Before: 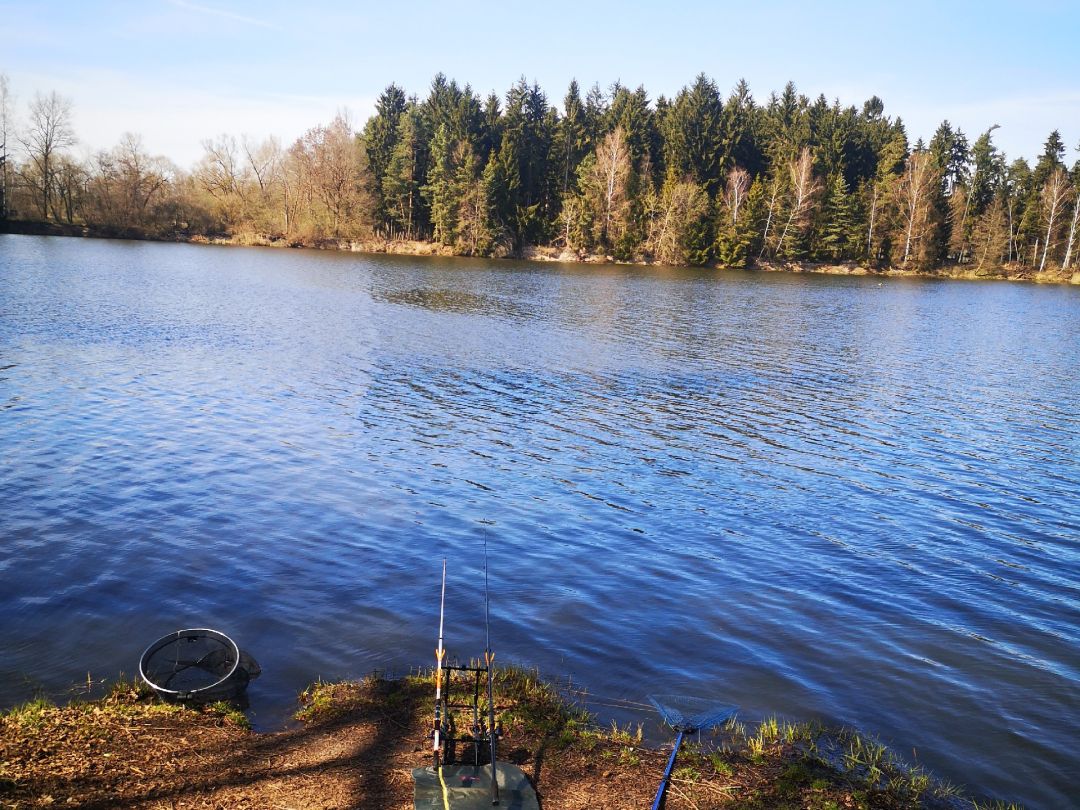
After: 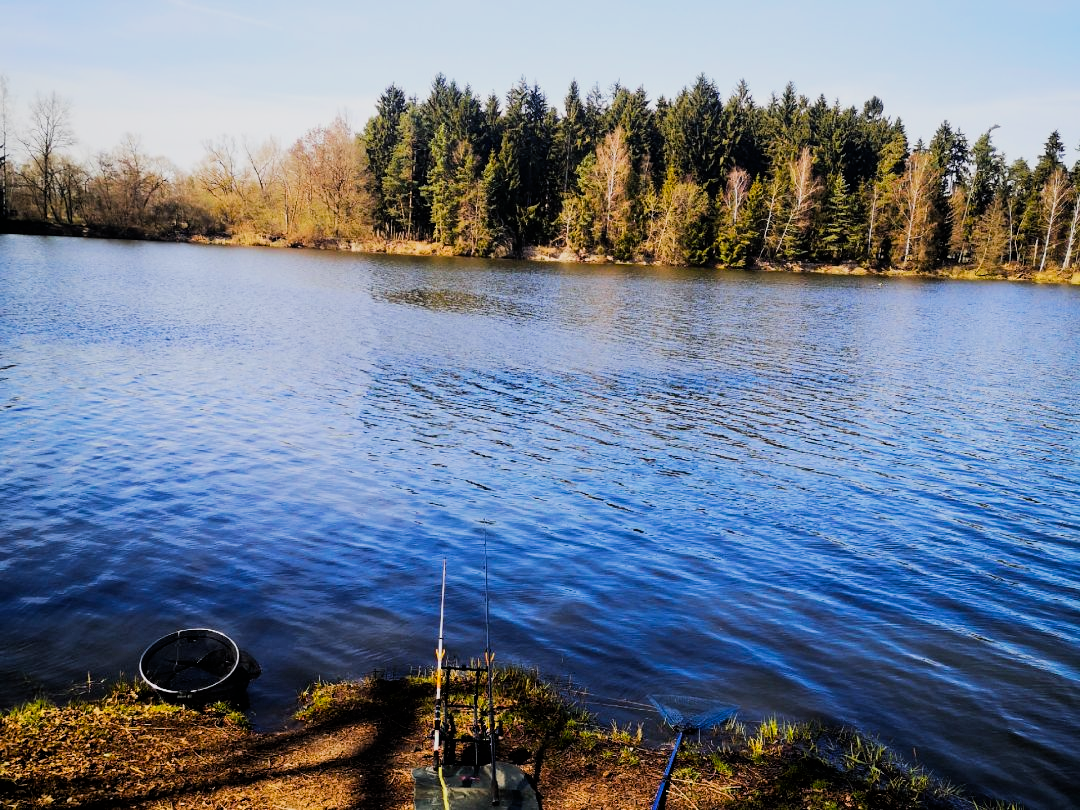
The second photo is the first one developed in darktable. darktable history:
filmic rgb: black relative exposure -5.01 EV, white relative exposure 3.98 EV, hardness 2.88, contrast 1.296, highlights saturation mix -31.19%
color balance rgb: perceptual saturation grading › global saturation 31.306%
